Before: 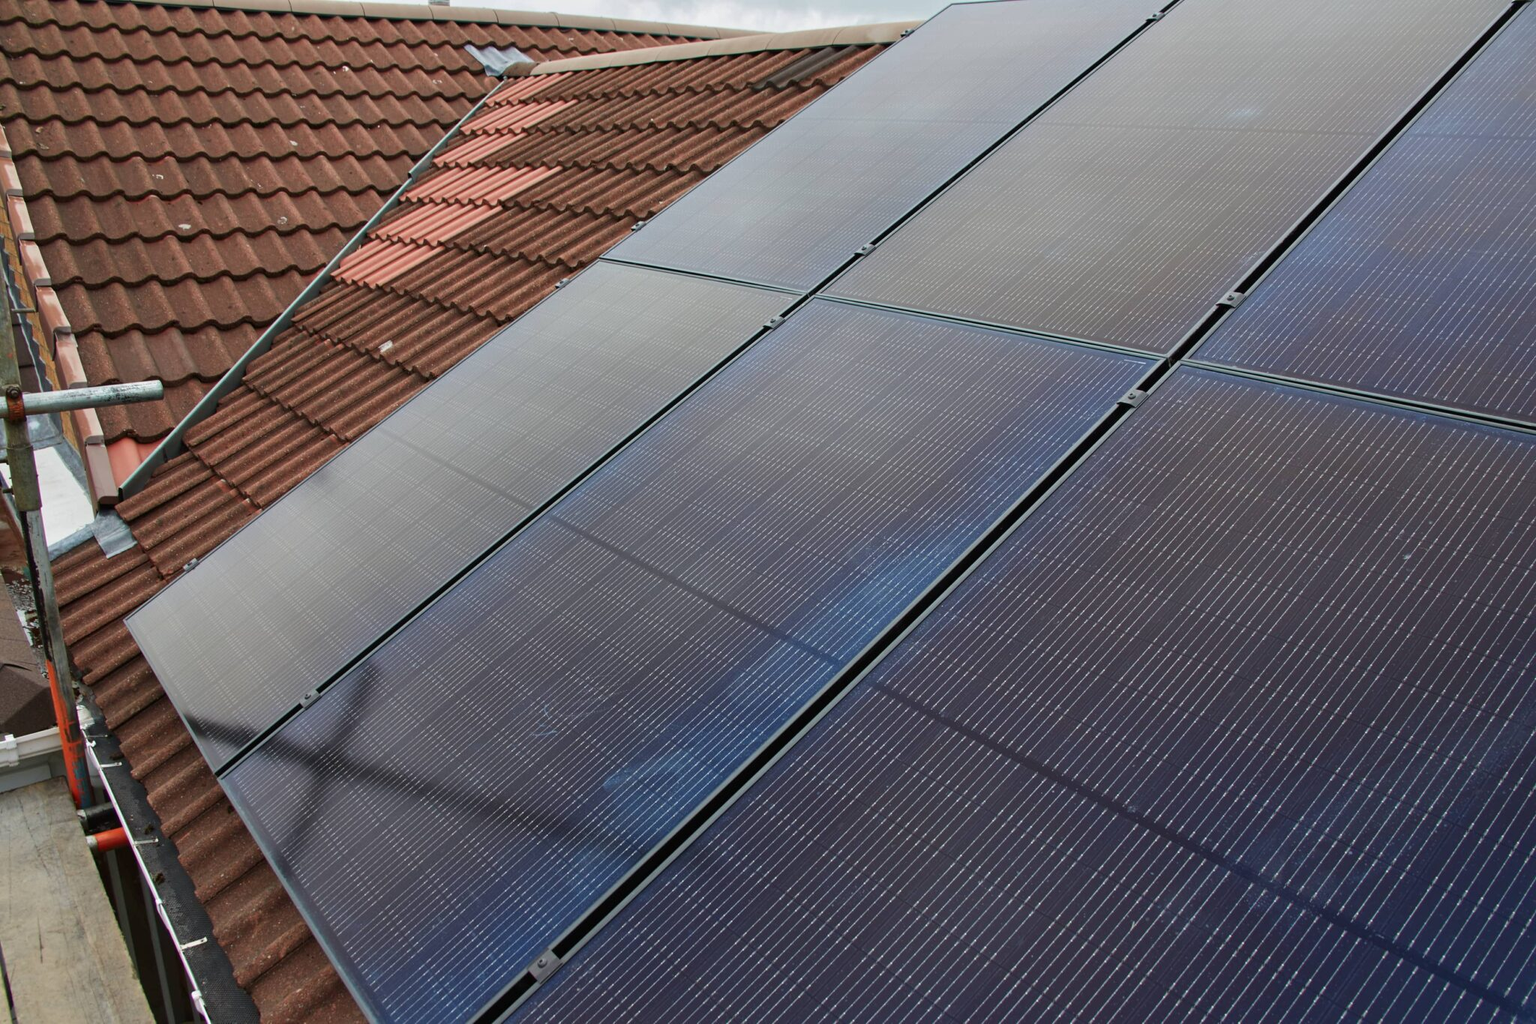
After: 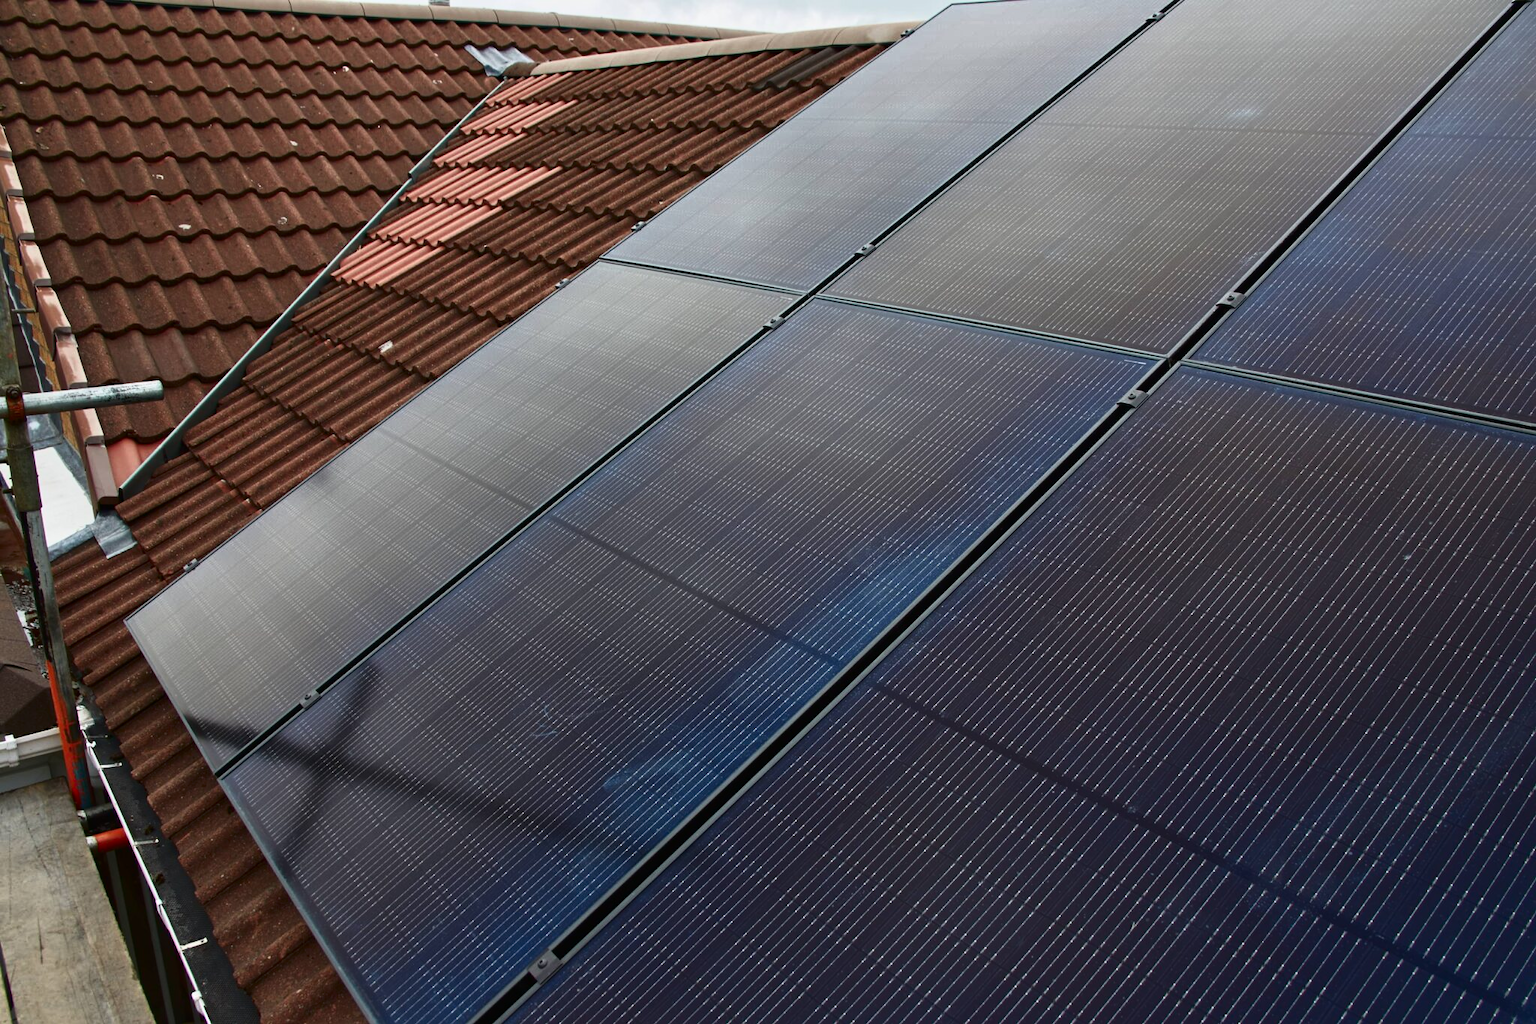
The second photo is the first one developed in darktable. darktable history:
tone curve: curves: ch0 [(0, 0) (0.003, 0.007) (0.011, 0.01) (0.025, 0.016) (0.044, 0.025) (0.069, 0.036) (0.1, 0.052) (0.136, 0.073) (0.177, 0.103) (0.224, 0.135) (0.277, 0.177) (0.335, 0.233) (0.399, 0.303) (0.468, 0.376) (0.543, 0.469) (0.623, 0.581) (0.709, 0.723) (0.801, 0.863) (0.898, 0.938) (1, 1)], color space Lab, independent channels, preserve colors none
